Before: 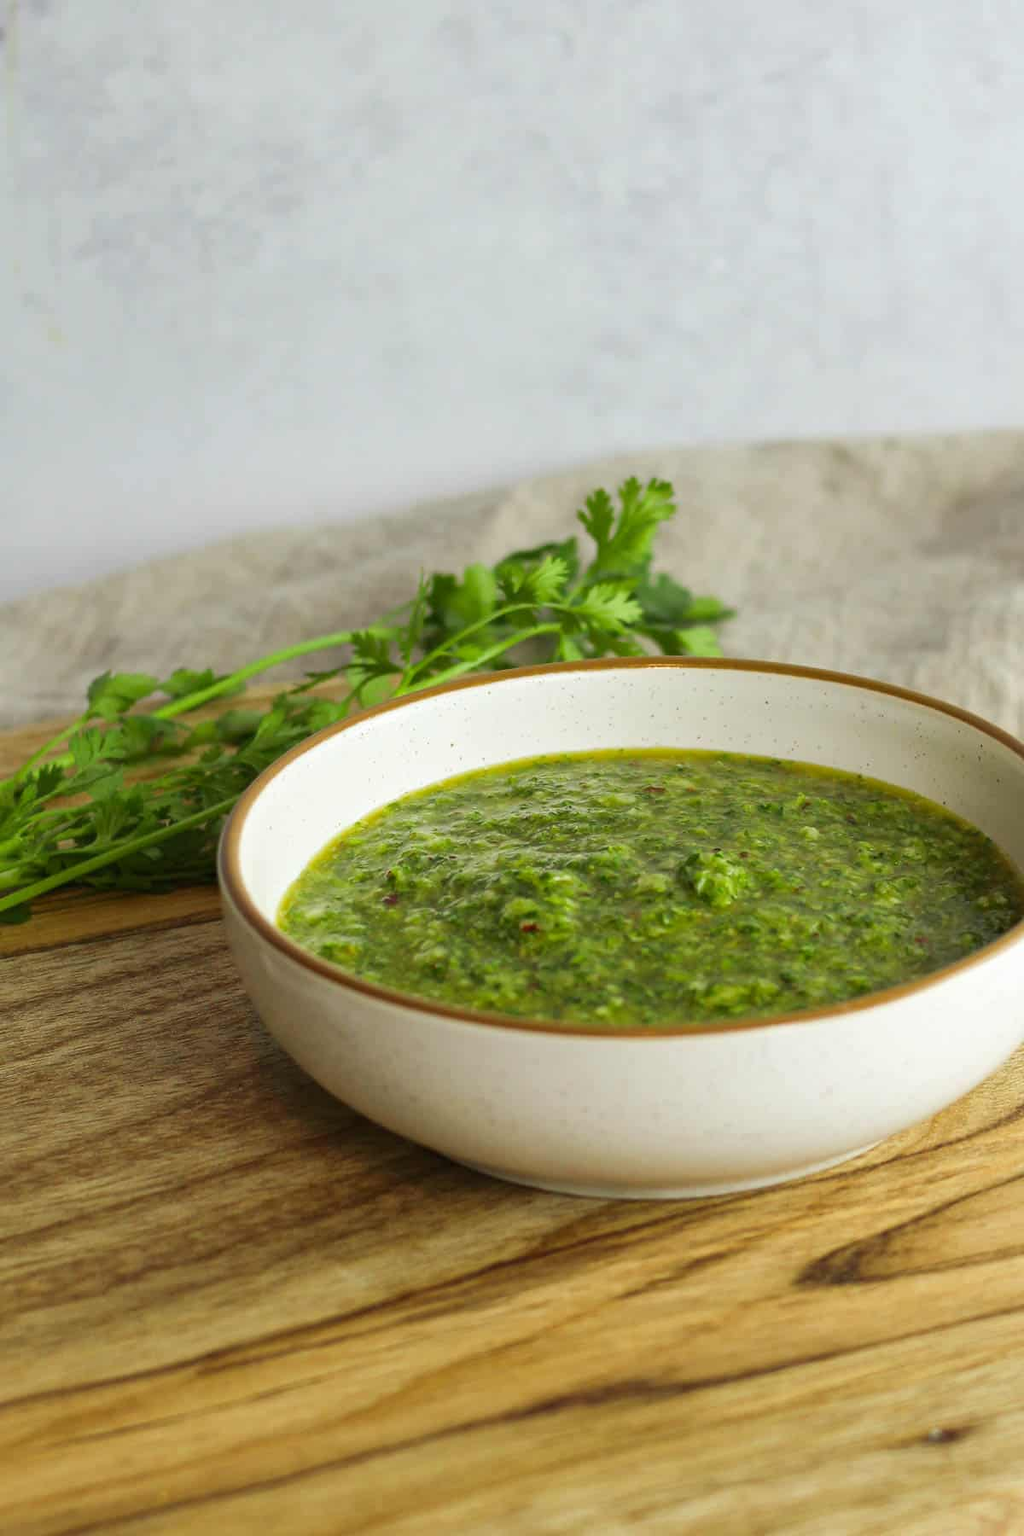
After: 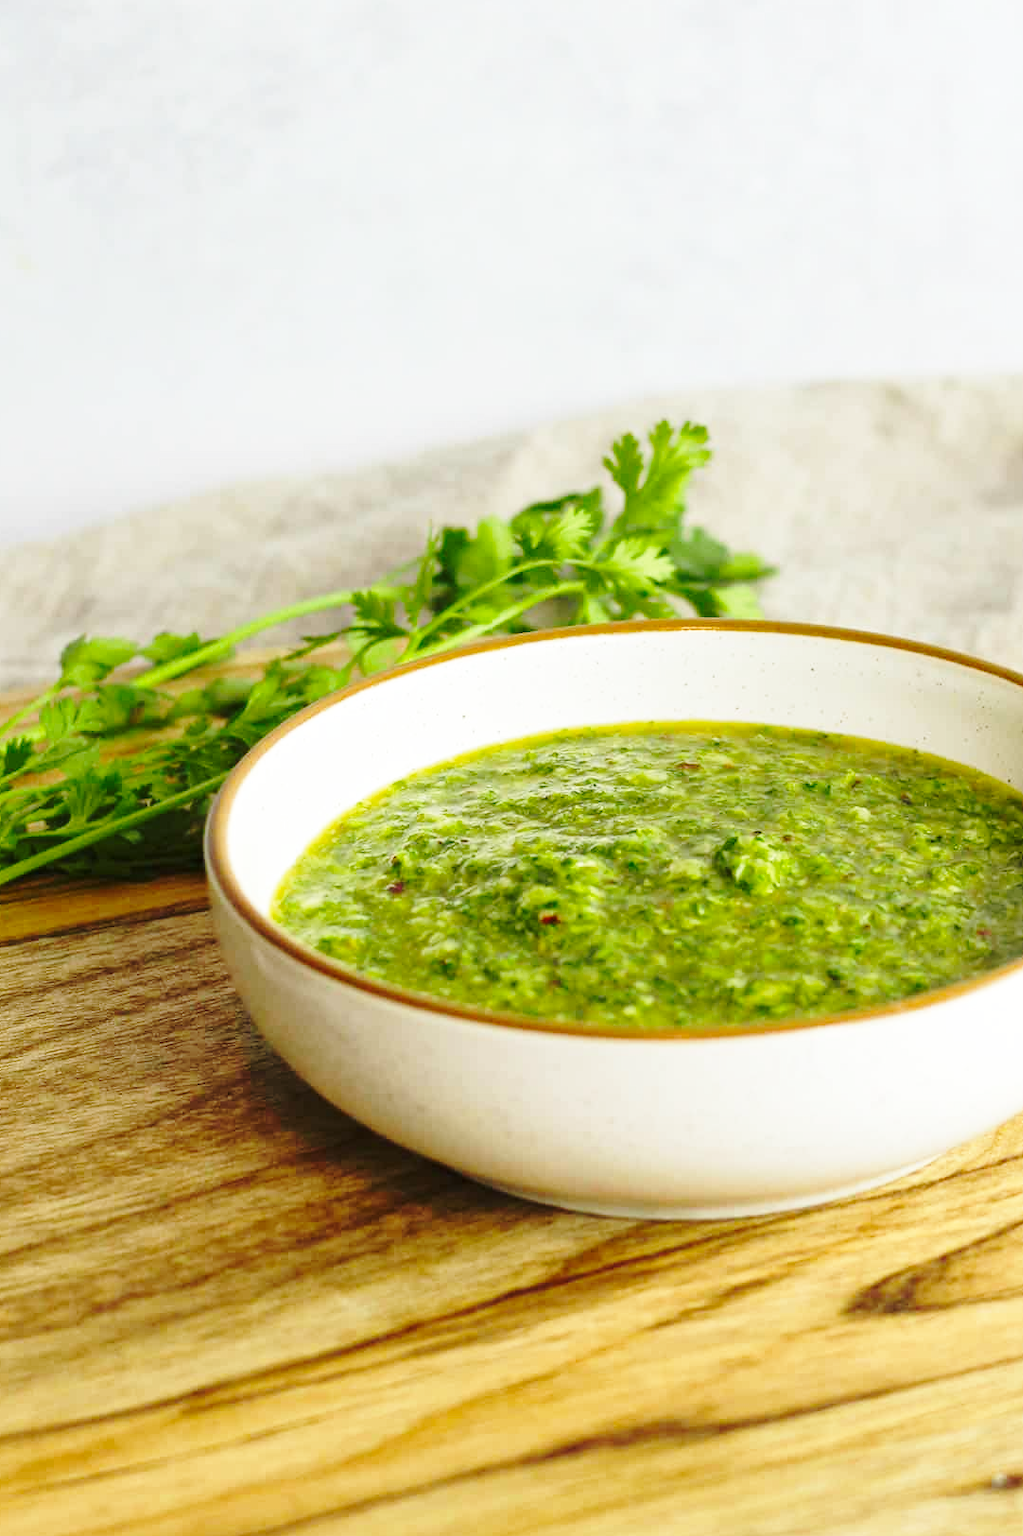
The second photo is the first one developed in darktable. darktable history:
exposure: compensate highlight preservation false
crop: left 3.305%, top 6.436%, right 6.389%, bottom 3.258%
base curve: curves: ch0 [(0, 0) (0.032, 0.037) (0.105, 0.228) (0.435, 0.76) (0.856, 0.983) (1, 1)], preserve colors none
